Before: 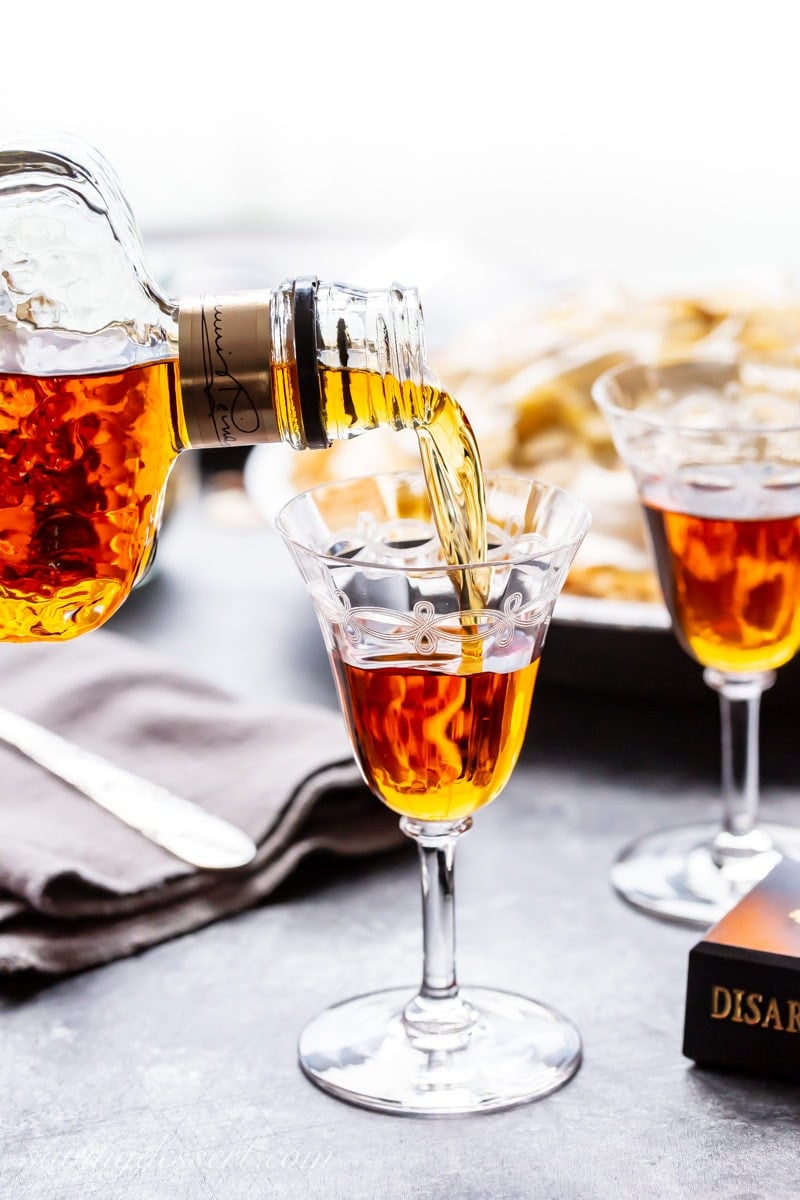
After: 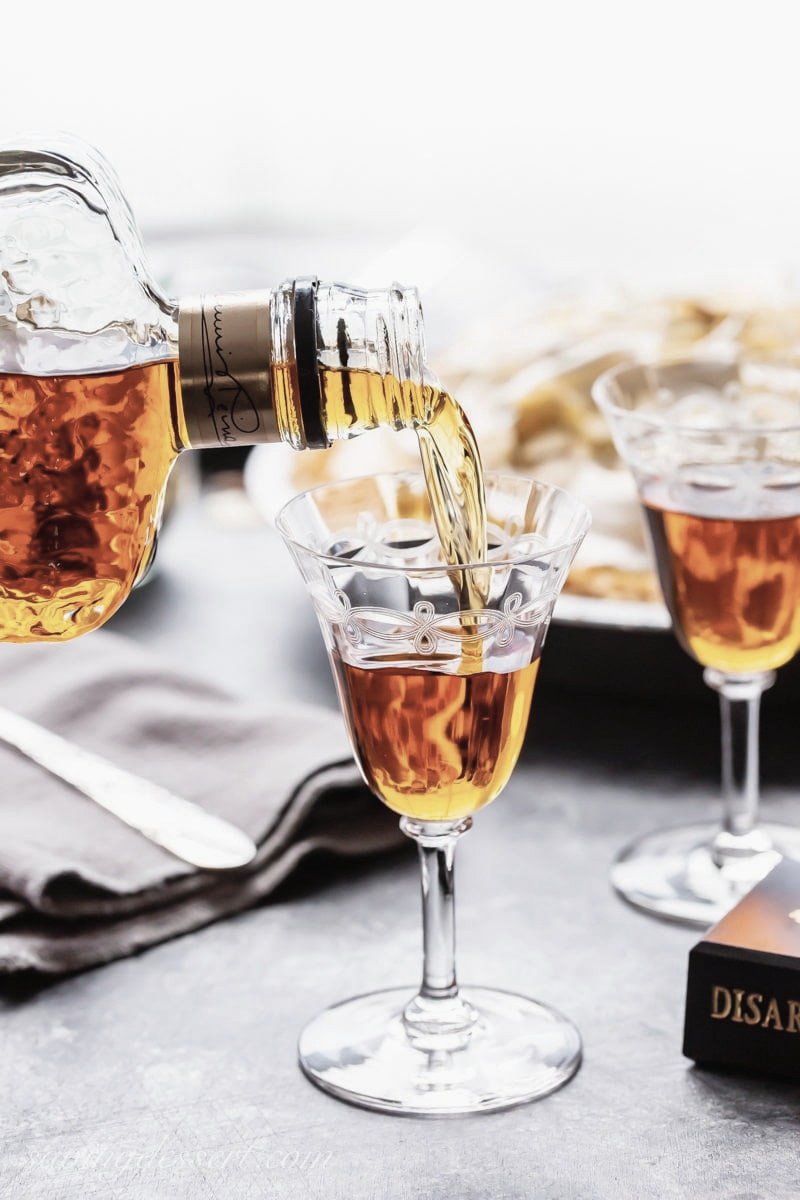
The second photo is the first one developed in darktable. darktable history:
contrast brightness saturation: contrast -0.042, saturation -0.402
